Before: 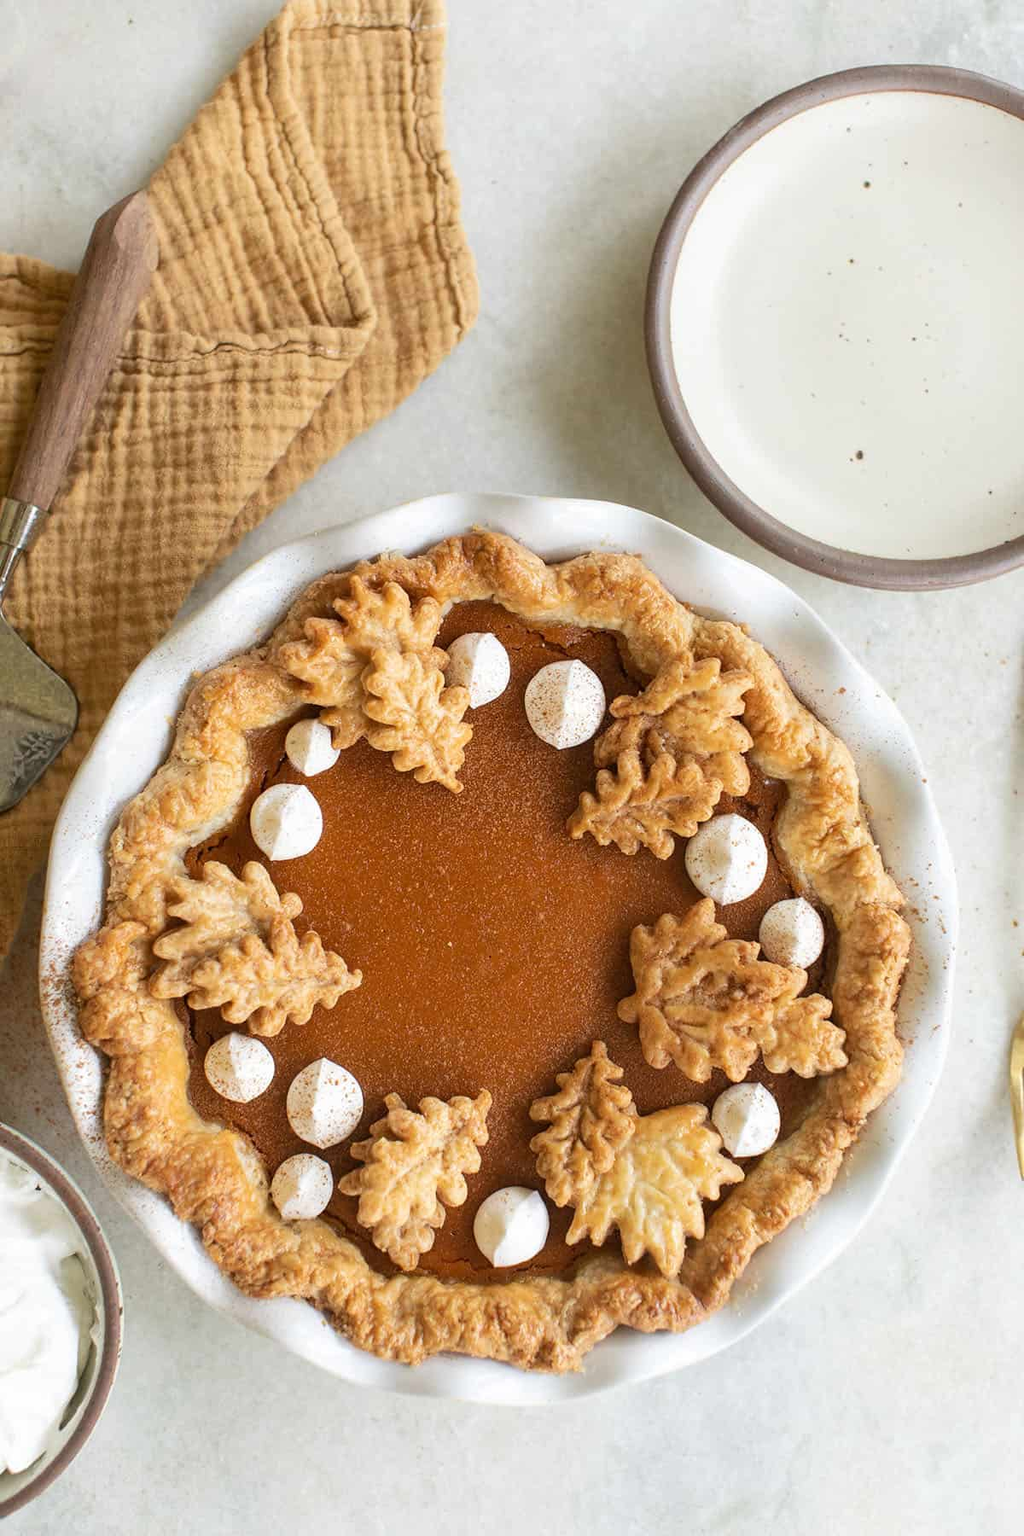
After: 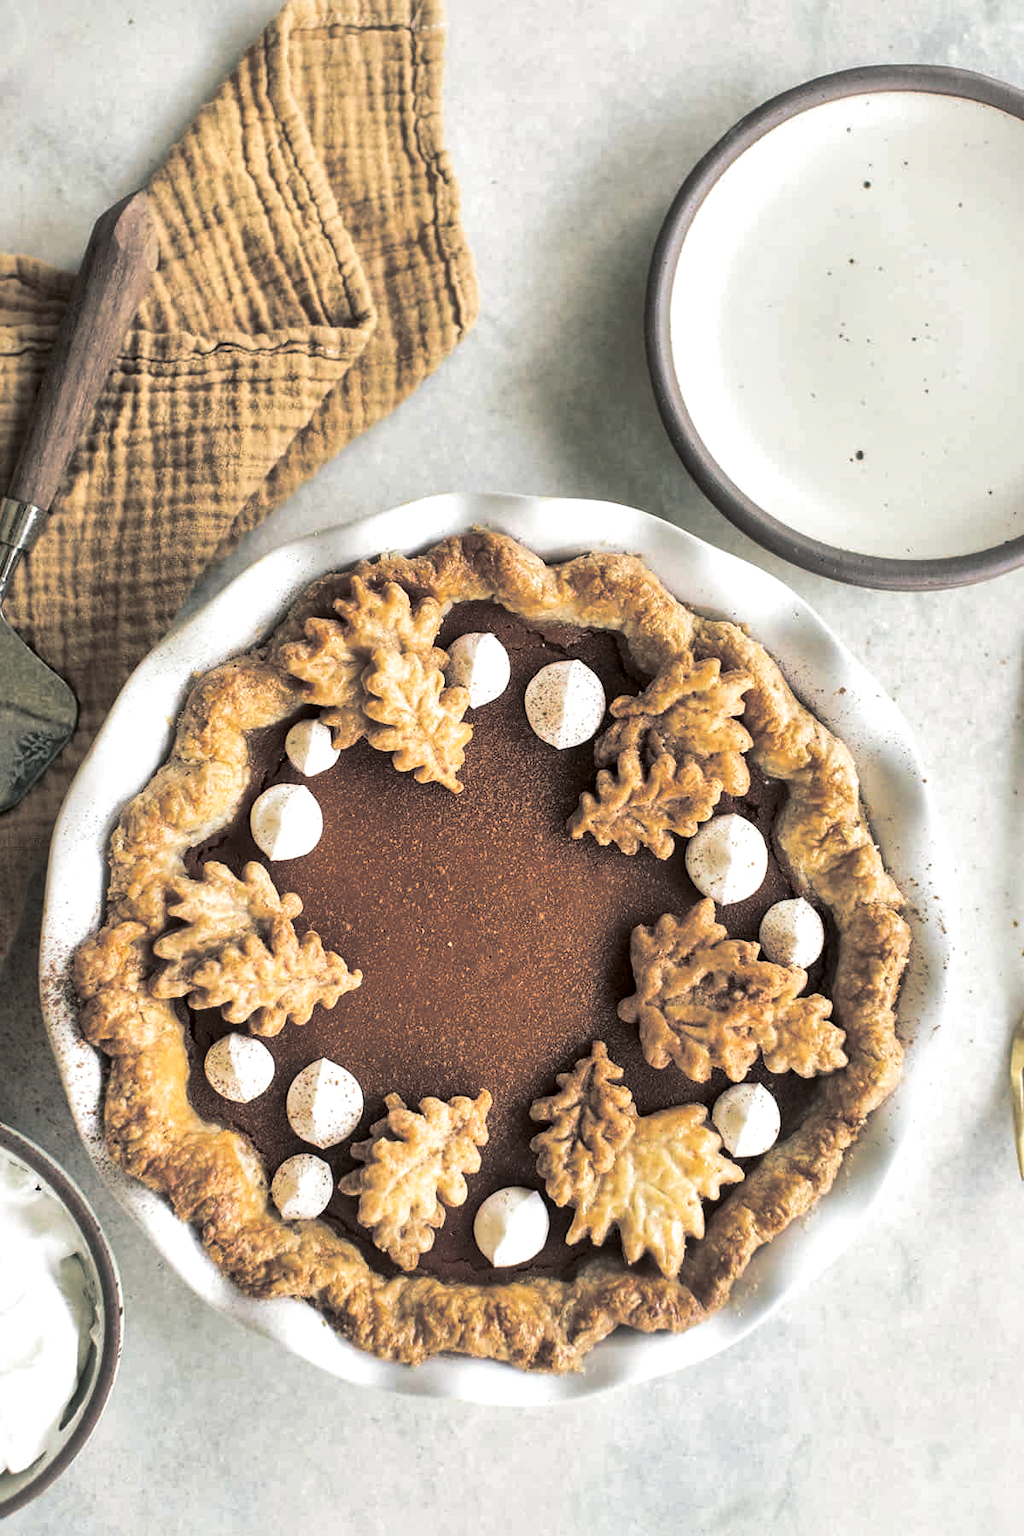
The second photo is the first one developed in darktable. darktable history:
split-toning: shadows › hue 201.6°, shadows › saturation 0.16, highlights › hue 50.4°, highlights › saturation 0.2, balance -49.9
local contrast: mode bilateral grid, contrast 70, coarseness 75, detail 180%, midtone range 0.2
